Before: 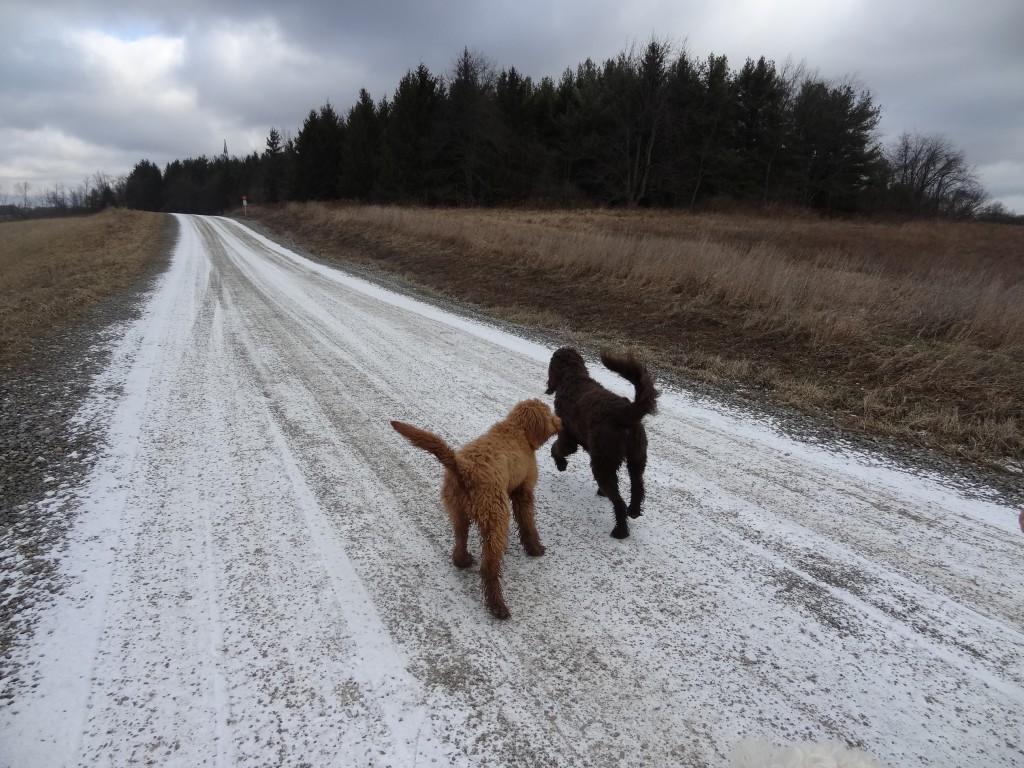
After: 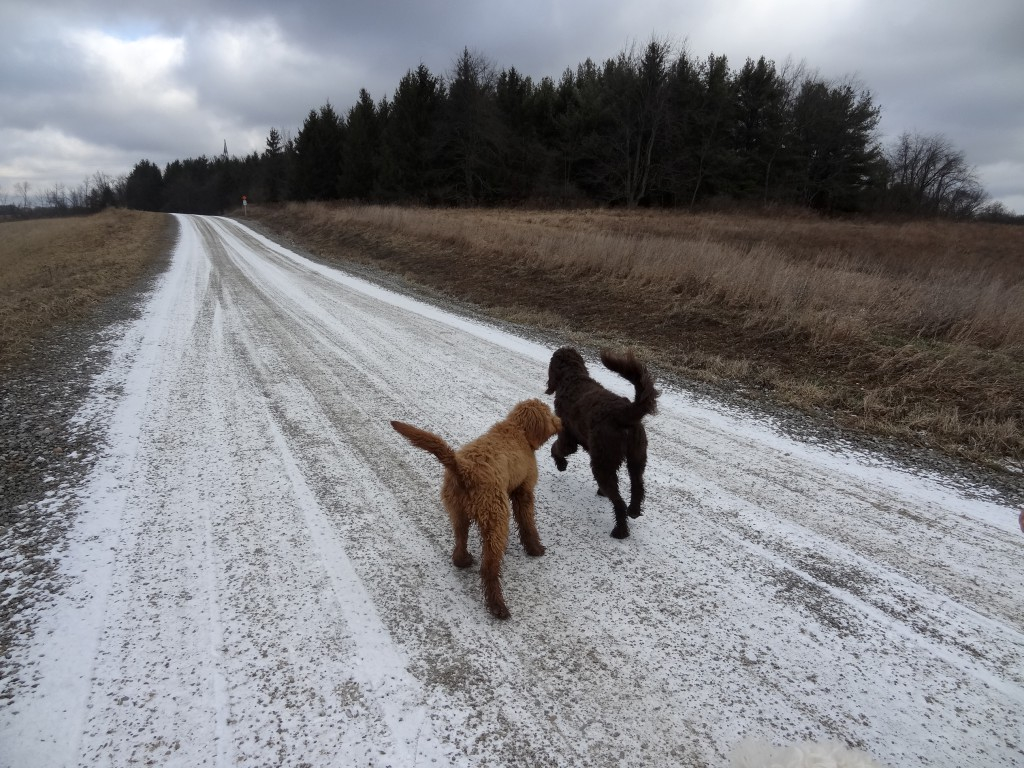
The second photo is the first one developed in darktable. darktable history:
tone equalizer: edges refinement/feathering 500, mask exposure compensation -1.57 EV, preserve details no
local contrast: mode bilateral grid, contrast 20, coarseness 51, detail 119%, midtone range 0.2
